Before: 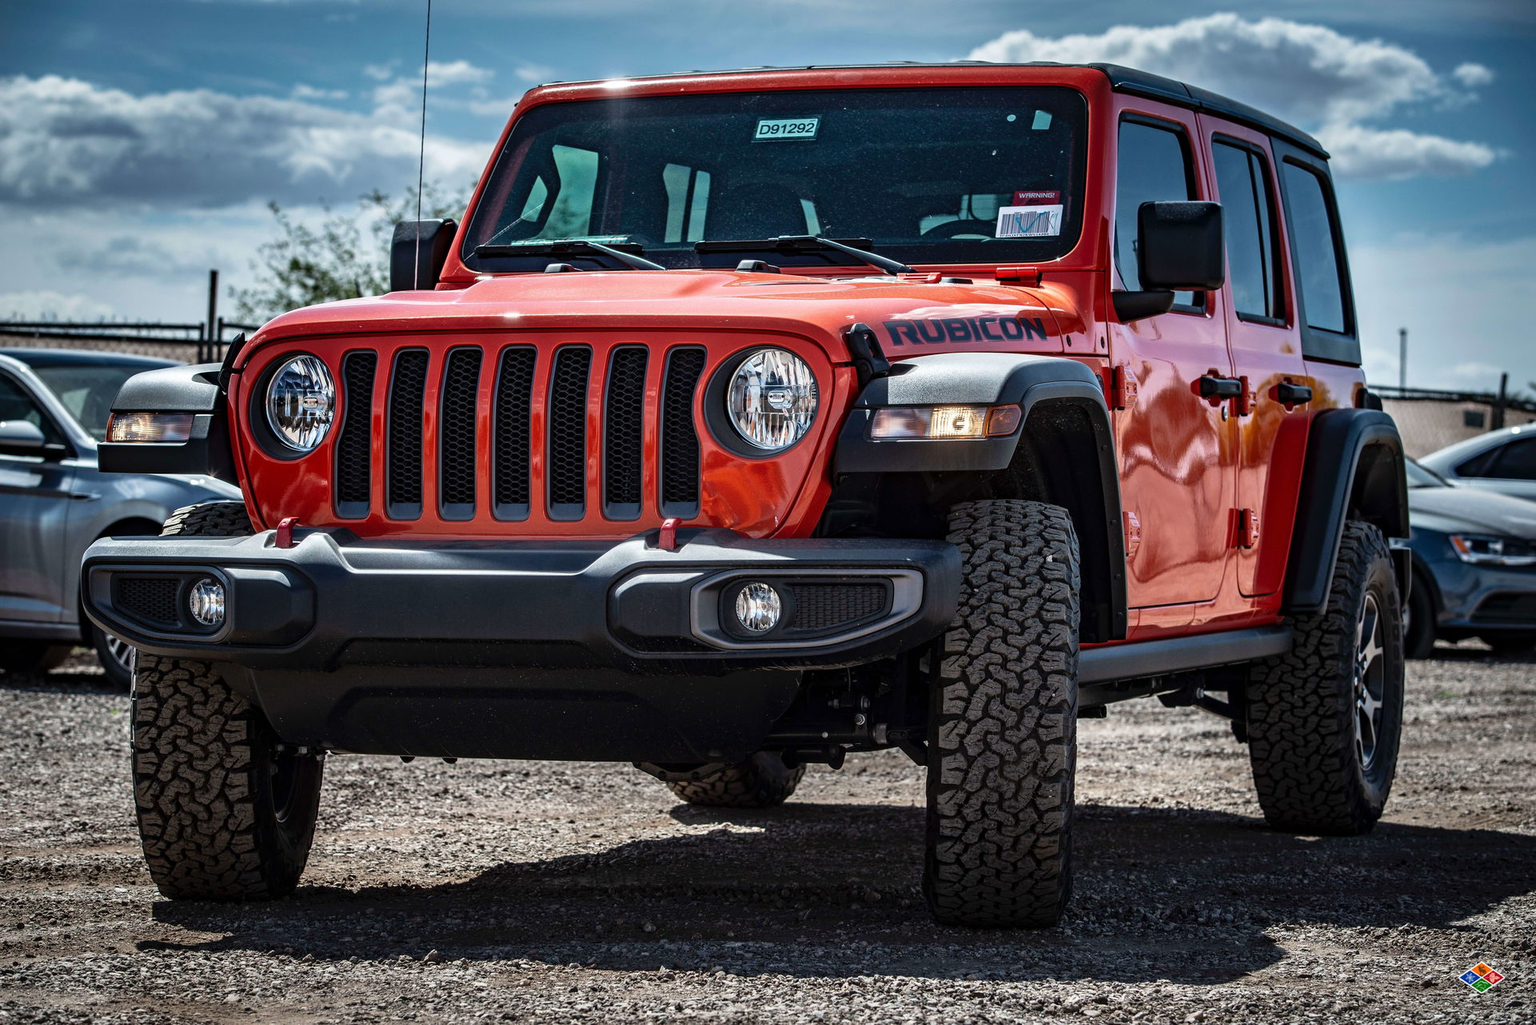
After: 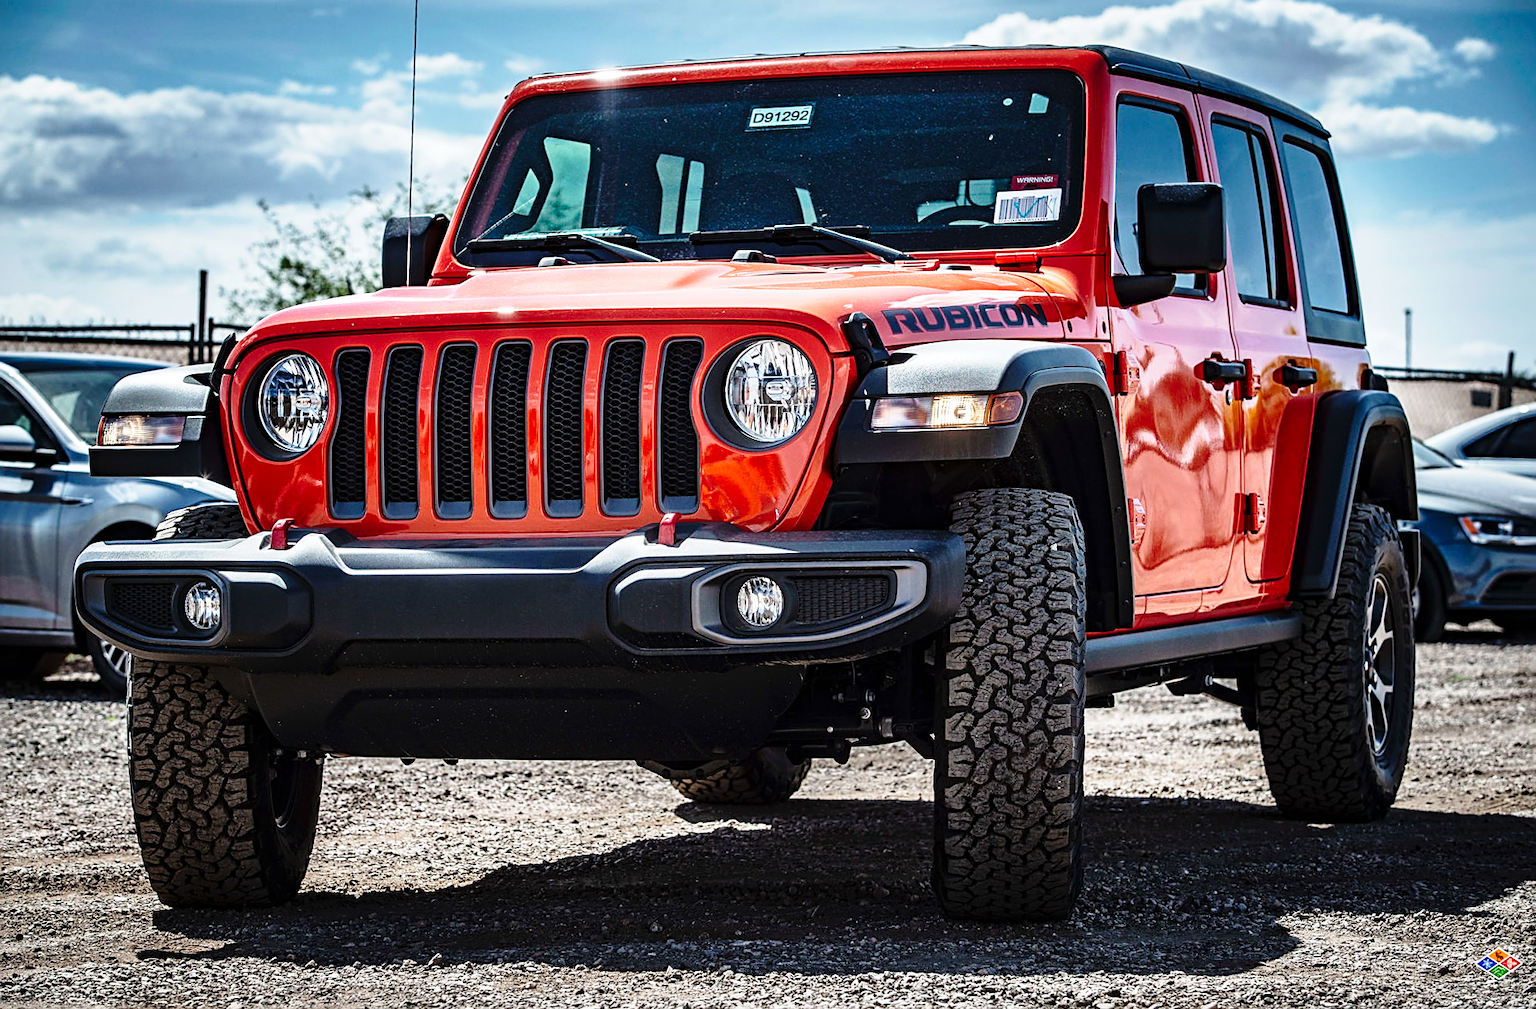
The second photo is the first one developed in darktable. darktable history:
sharpen: on, module defaults
tone equalizer: on, module defaults
base curve: curves: ch0 [(0, 0) (0.028, 0.03) (0.121, 0.232) (0.46, 0.748) (0.859, 0.968) (1, 1)], preserve colors none
rotate and perspective: rotation -1°, crop left 0.011, crop right 0.989, crop top 0.025, crop bottom 0.975
